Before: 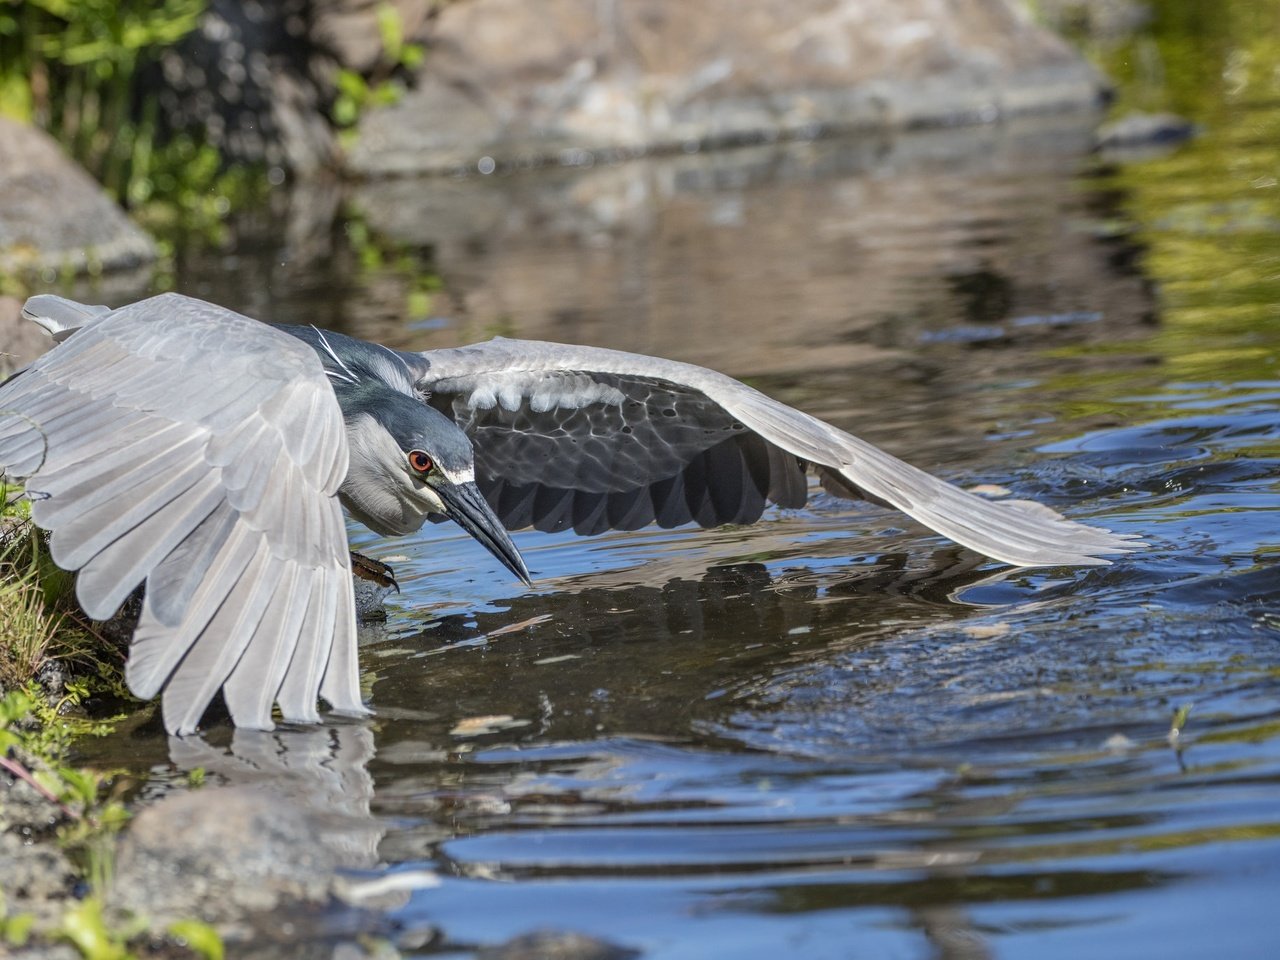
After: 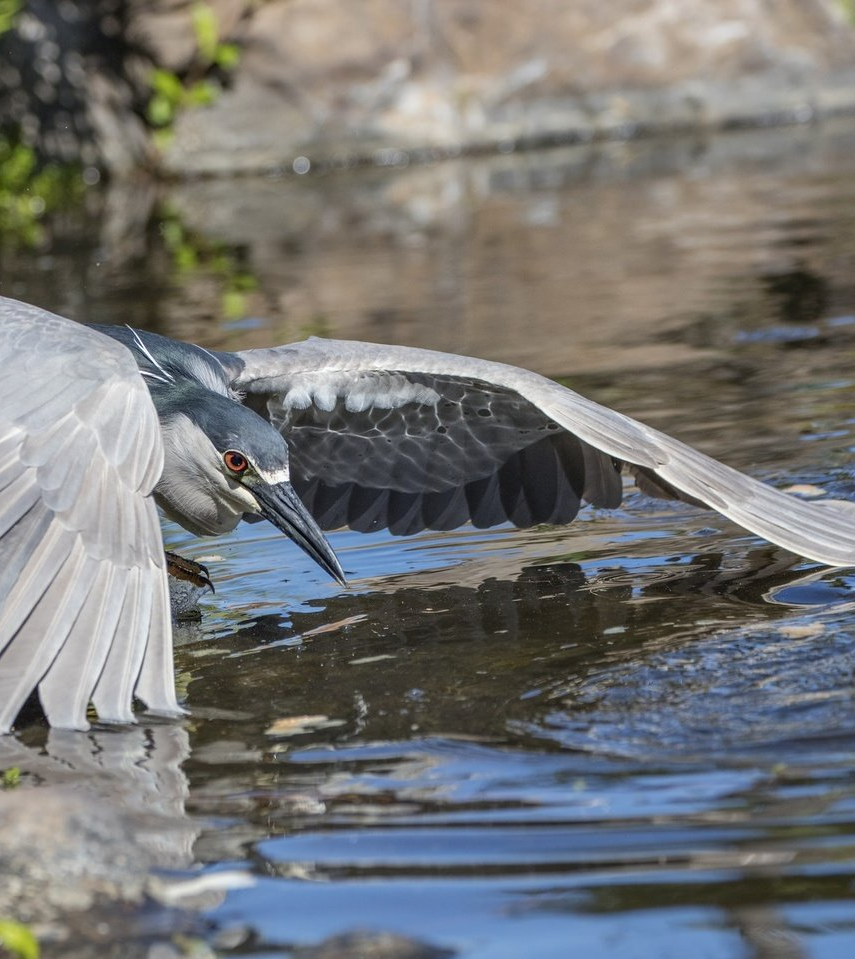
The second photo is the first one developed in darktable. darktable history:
crop and rotate: left 14.455%, right 18.71%
